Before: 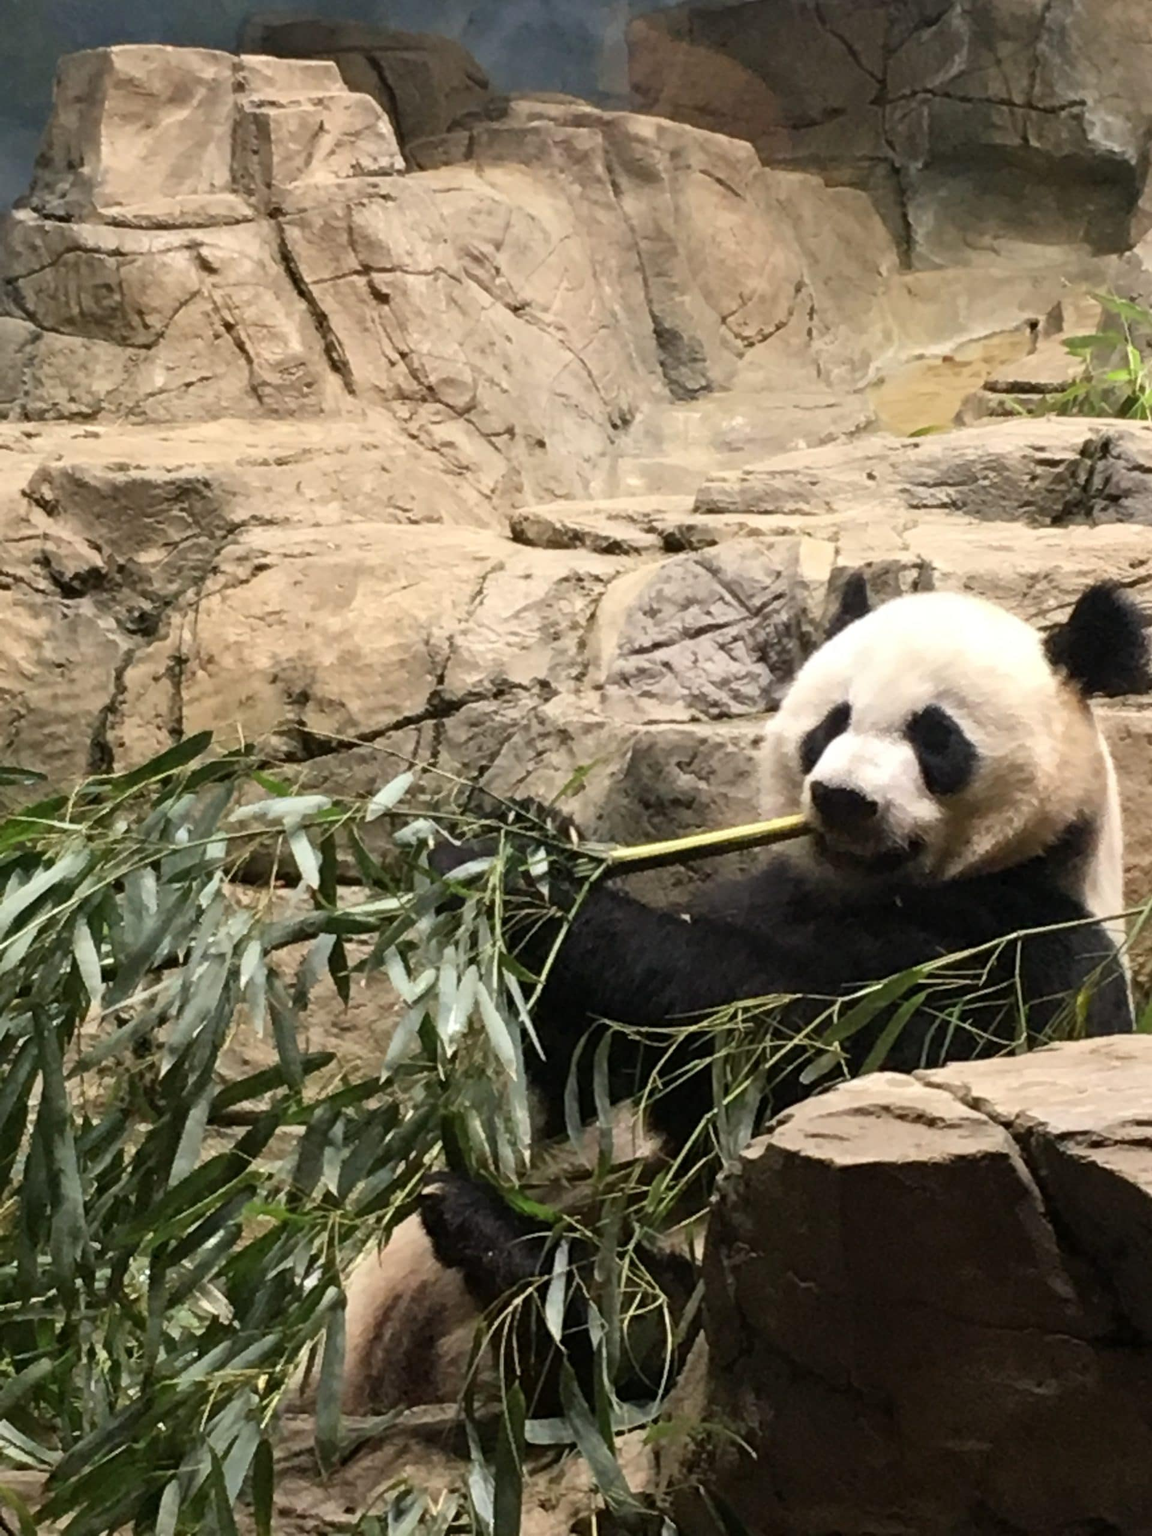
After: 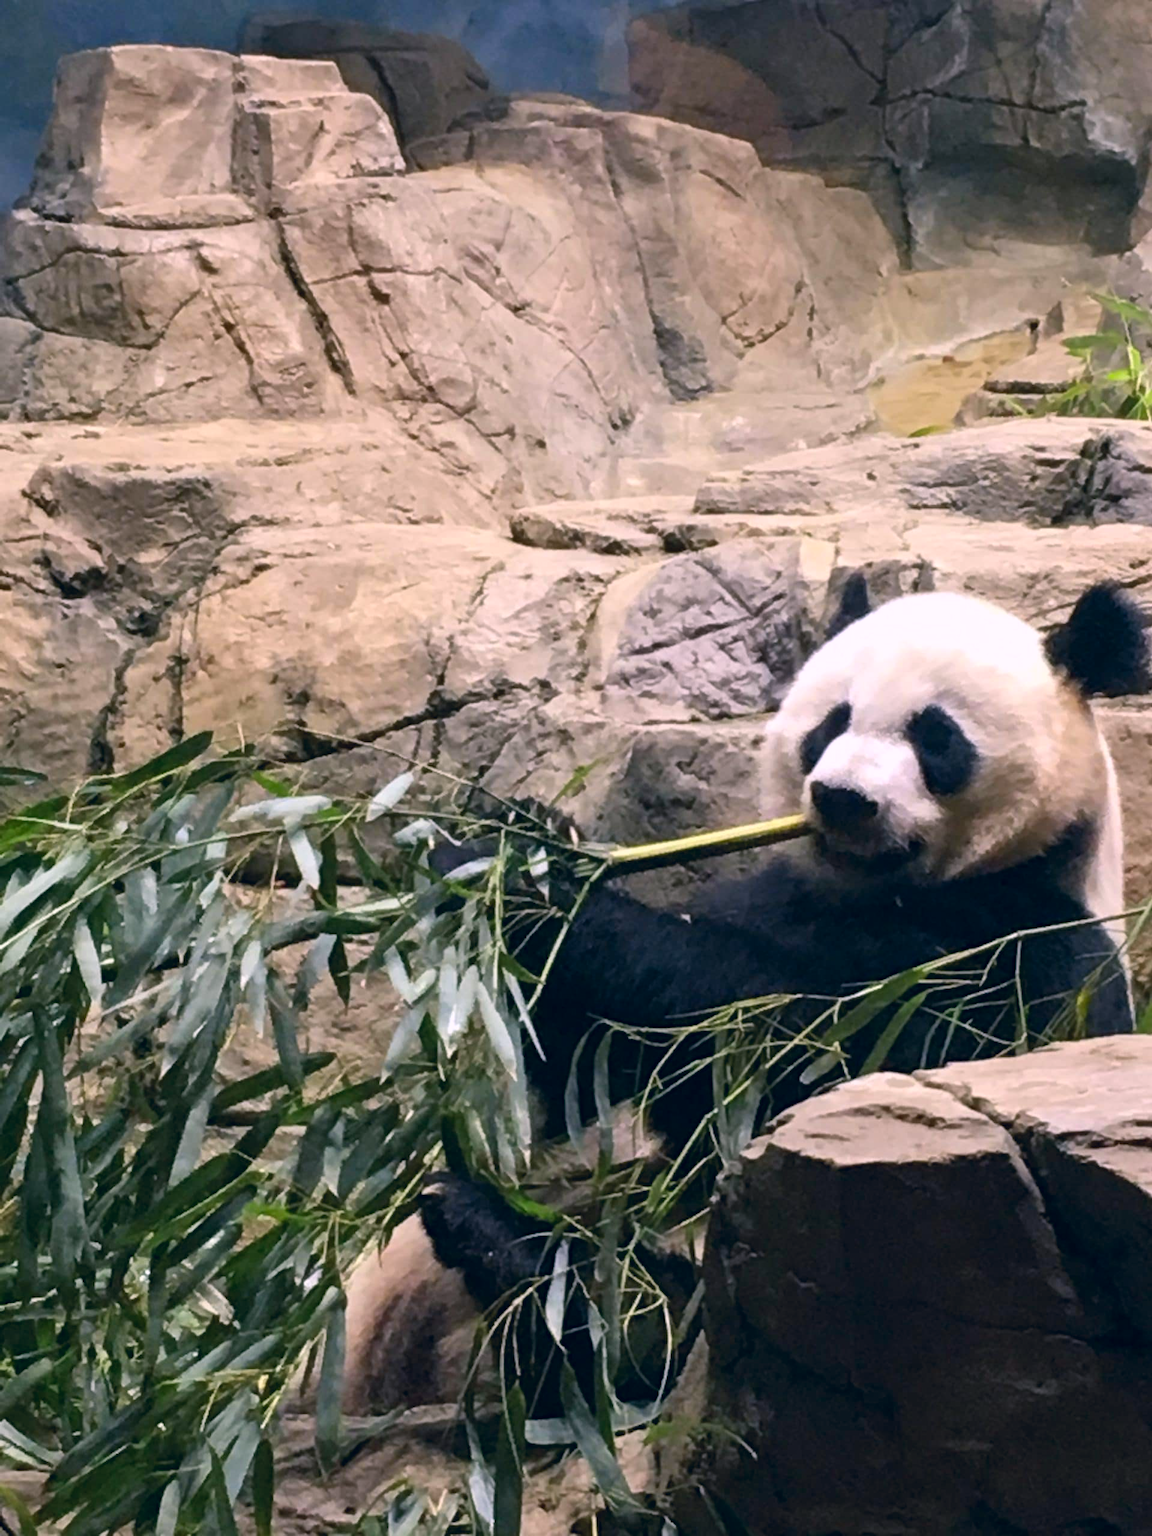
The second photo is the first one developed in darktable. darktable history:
contrast brightness saturation: saturation 0.5
color correction: highlights a* 14.46, highlights b* 5.85, shadows a* -5.53, shadows b* -15.24, saturation 0.85
white balance: red 0.931, blue 1.11
